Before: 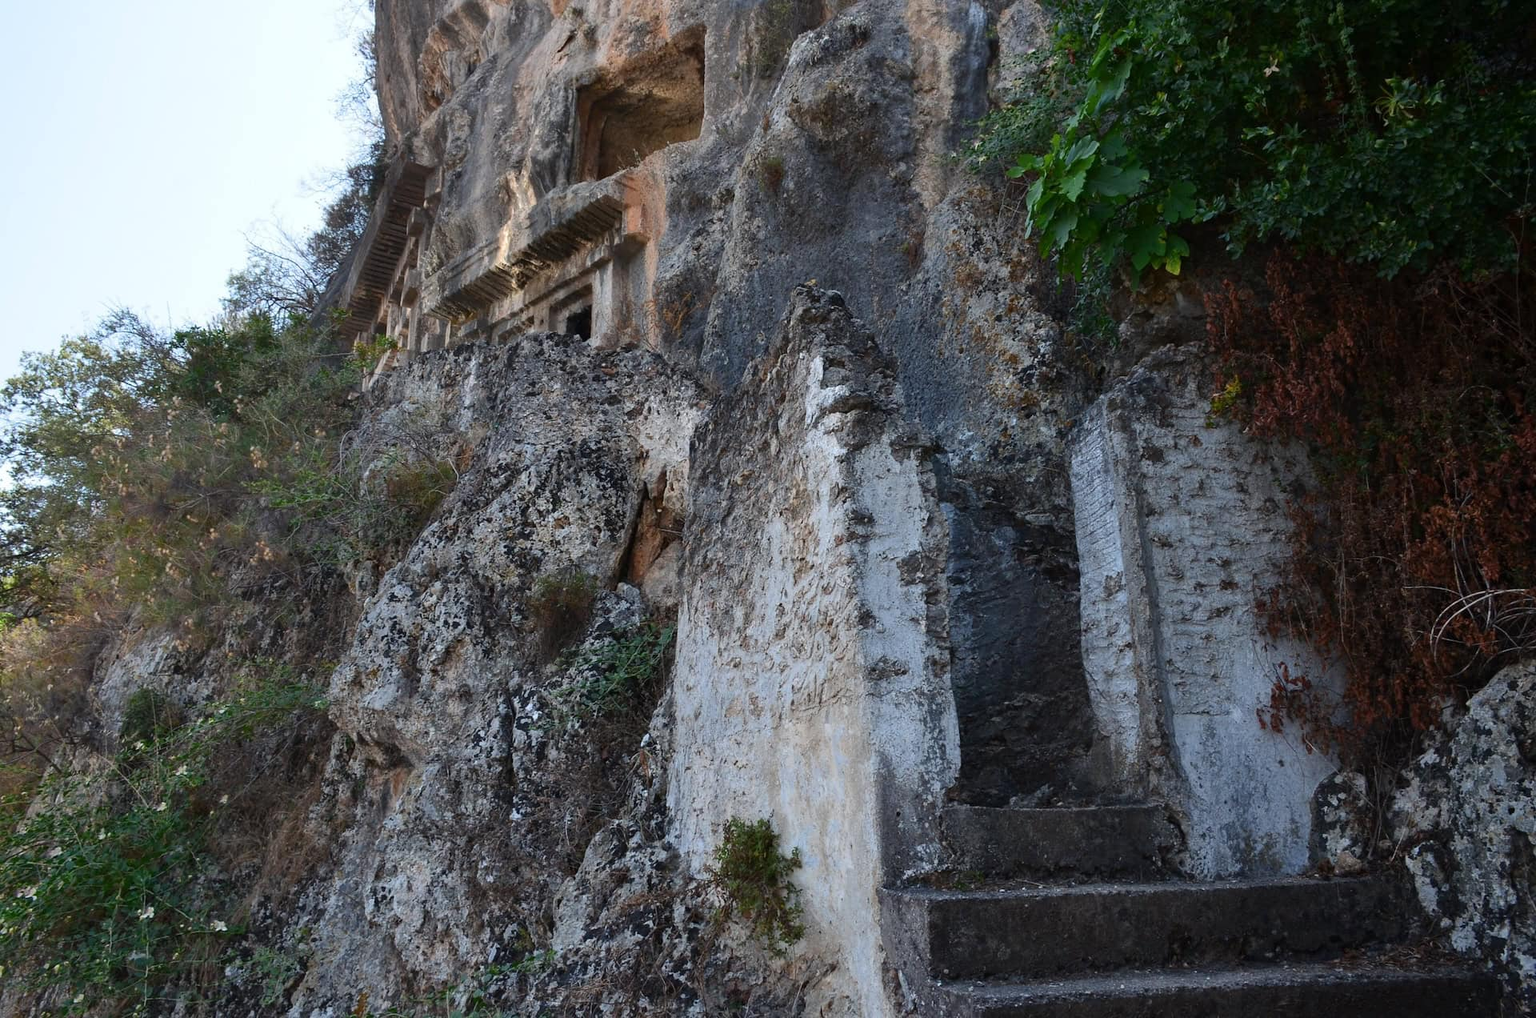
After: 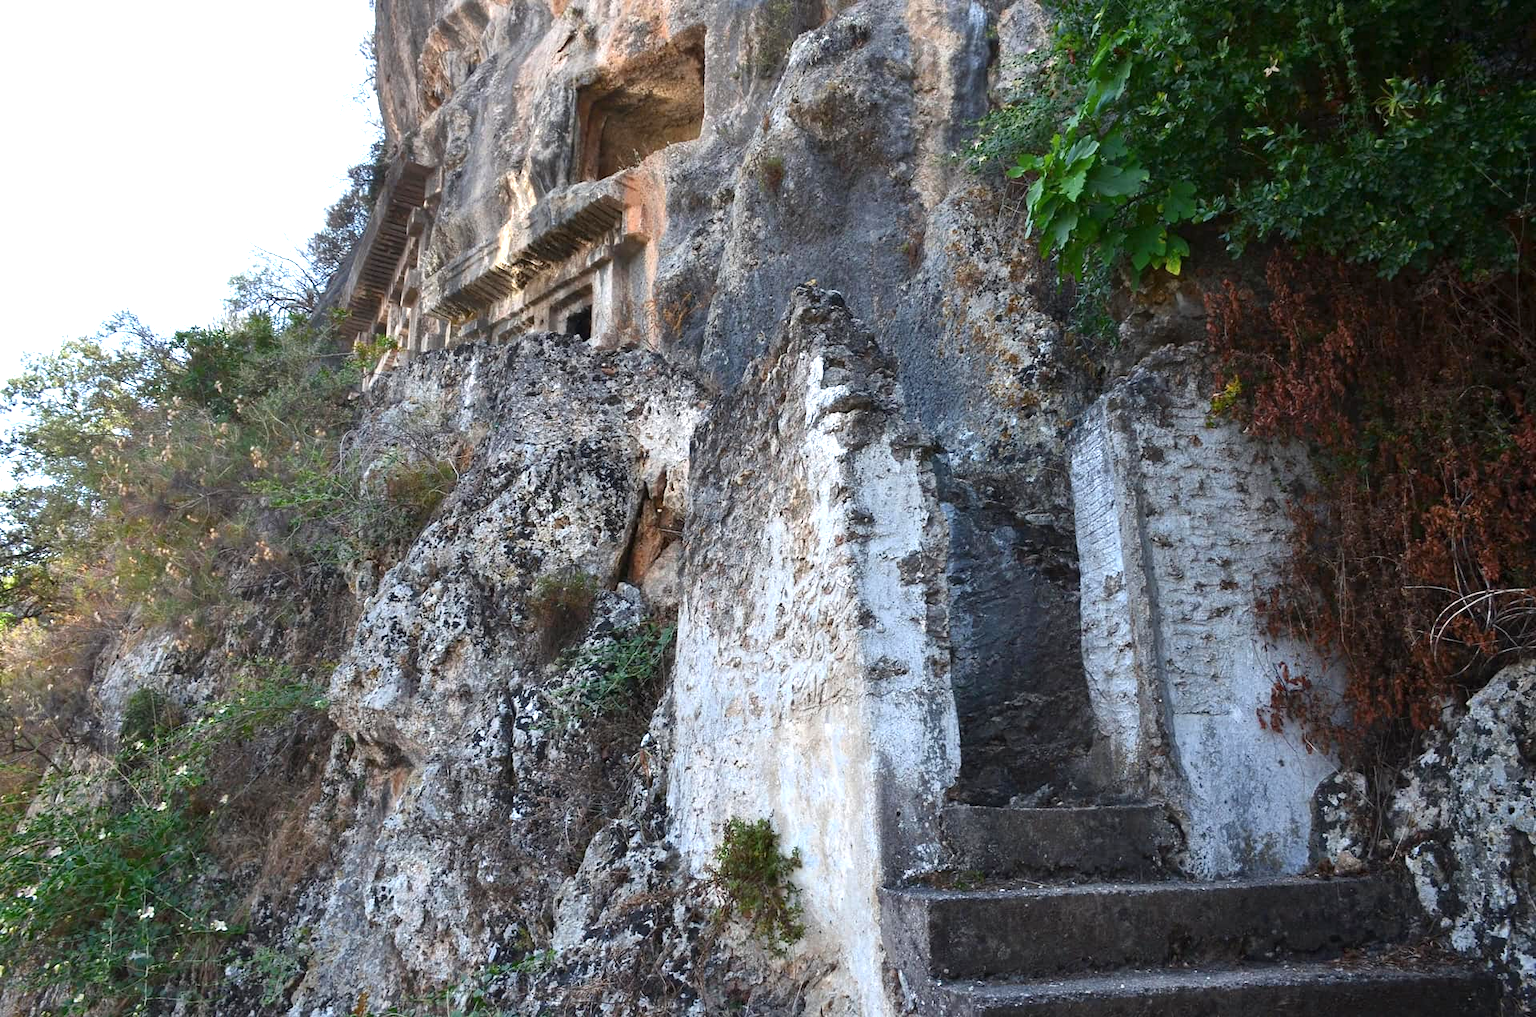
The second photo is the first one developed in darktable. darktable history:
exposure: exposure 0.948 EV, compensate highlight preservation false
